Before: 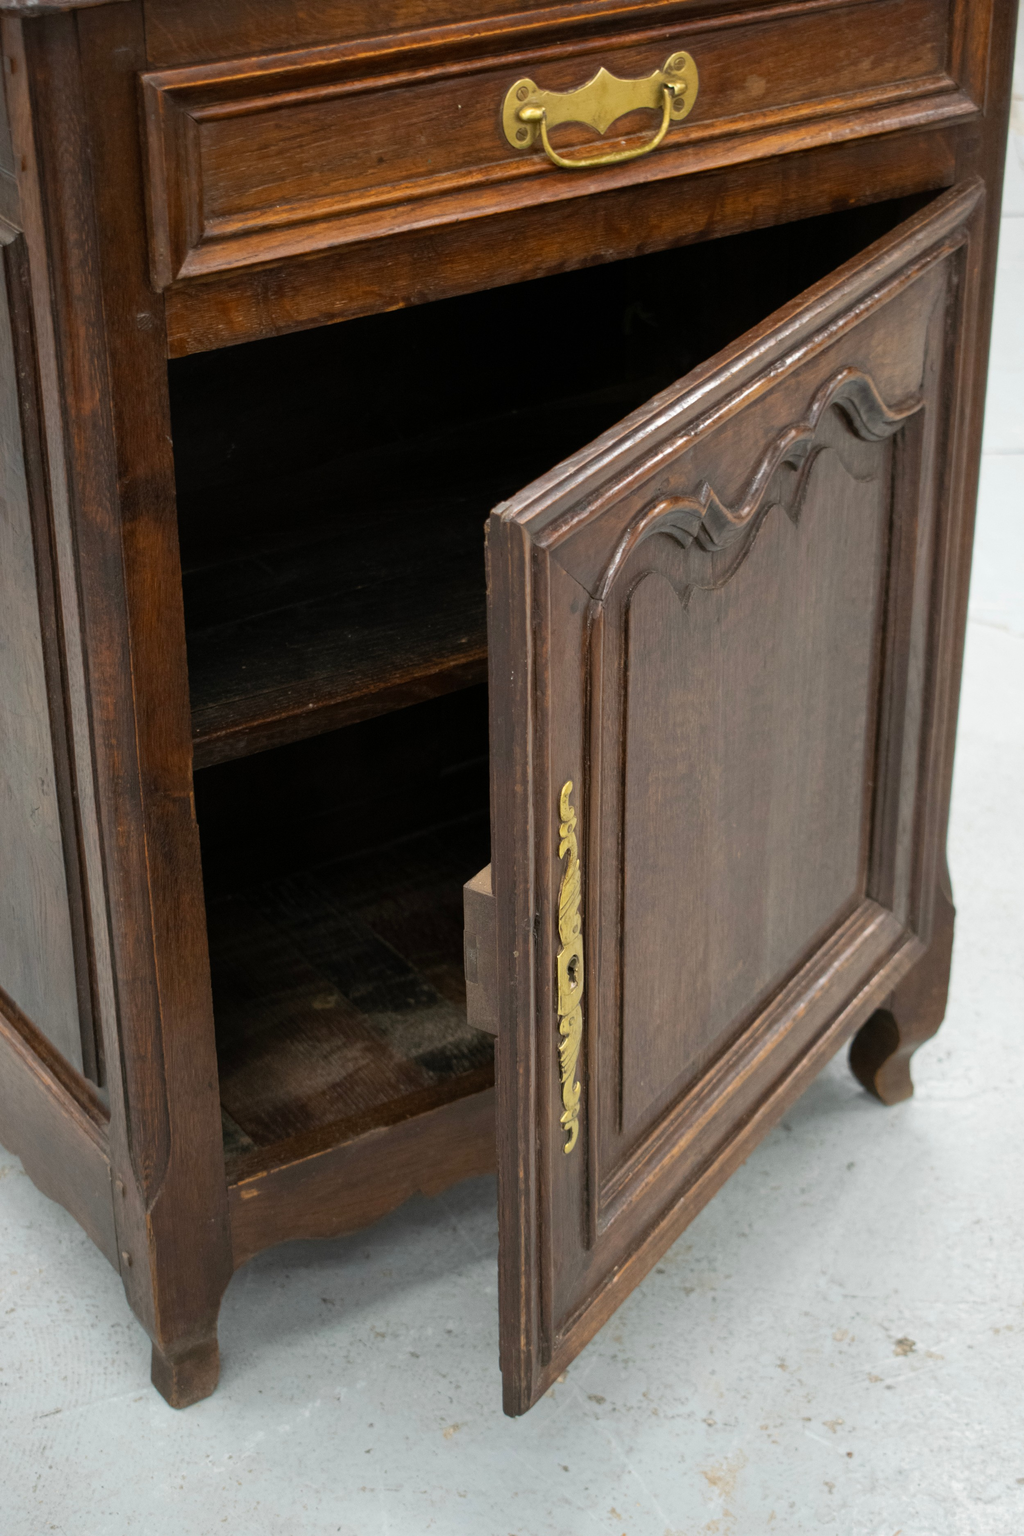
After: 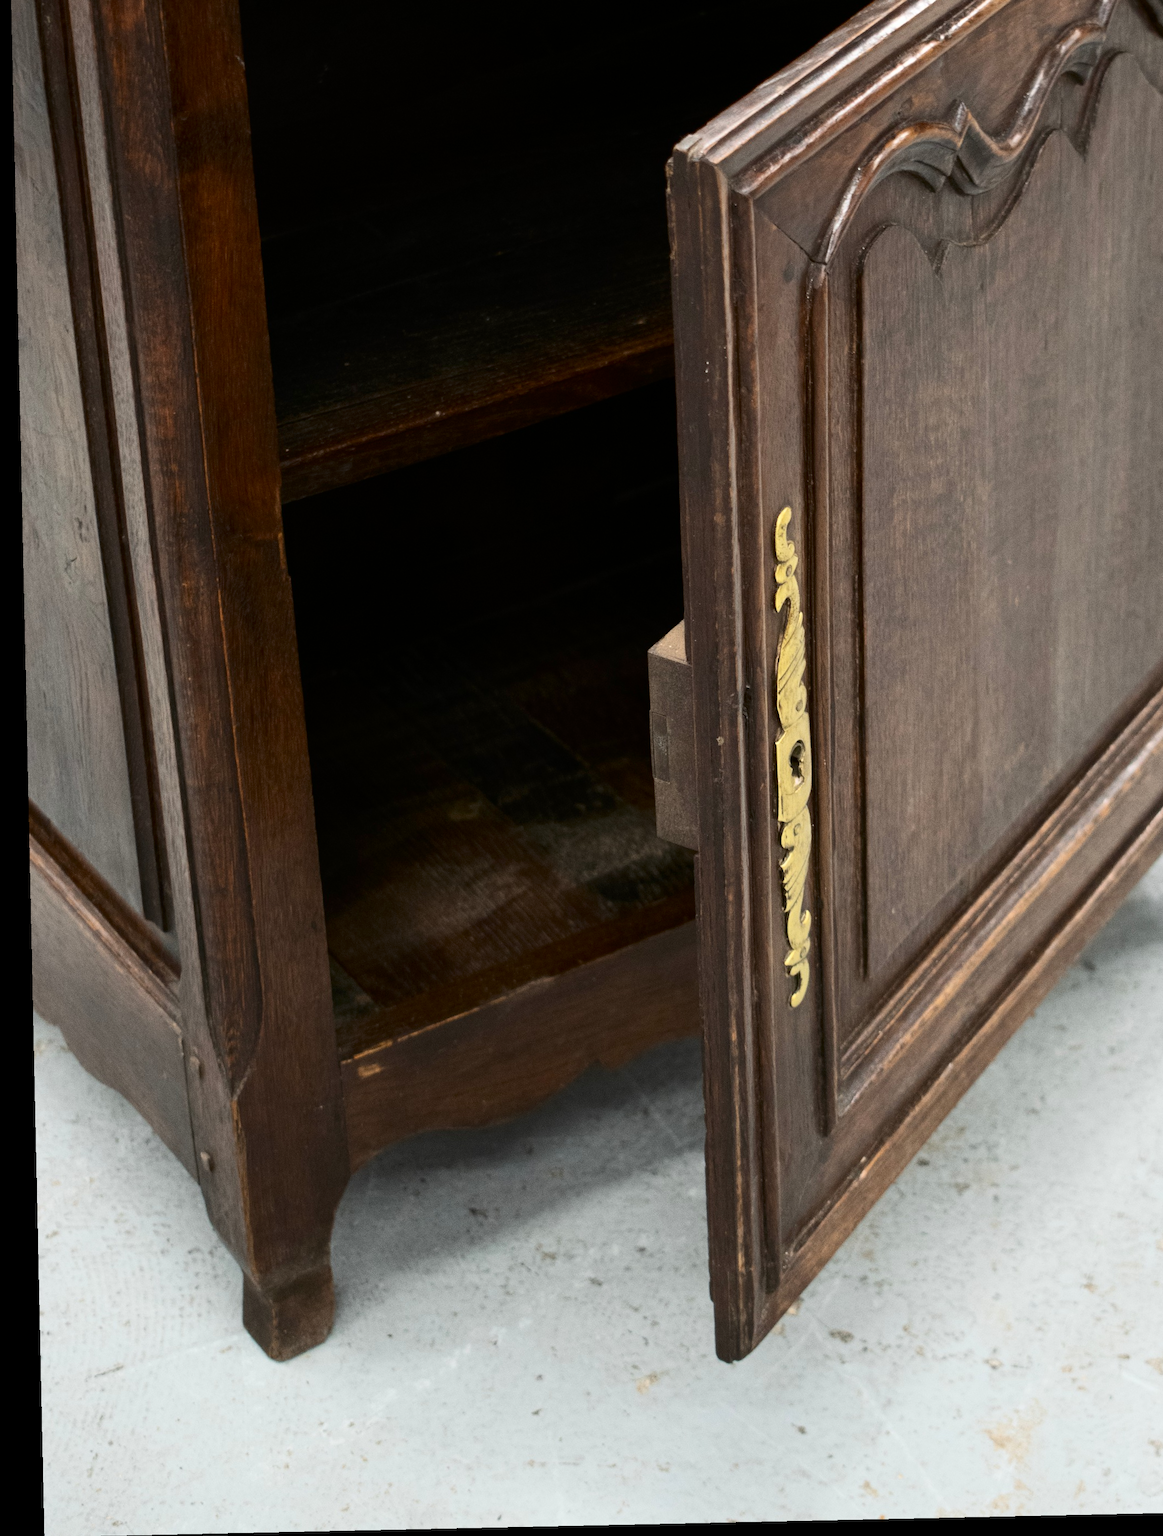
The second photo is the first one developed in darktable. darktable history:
rotate and perspective: rotation -1.24°, automatic cropping off
contrast brightness saturation: contrast 0.28
crop: top 26.531%, right 17.959%
